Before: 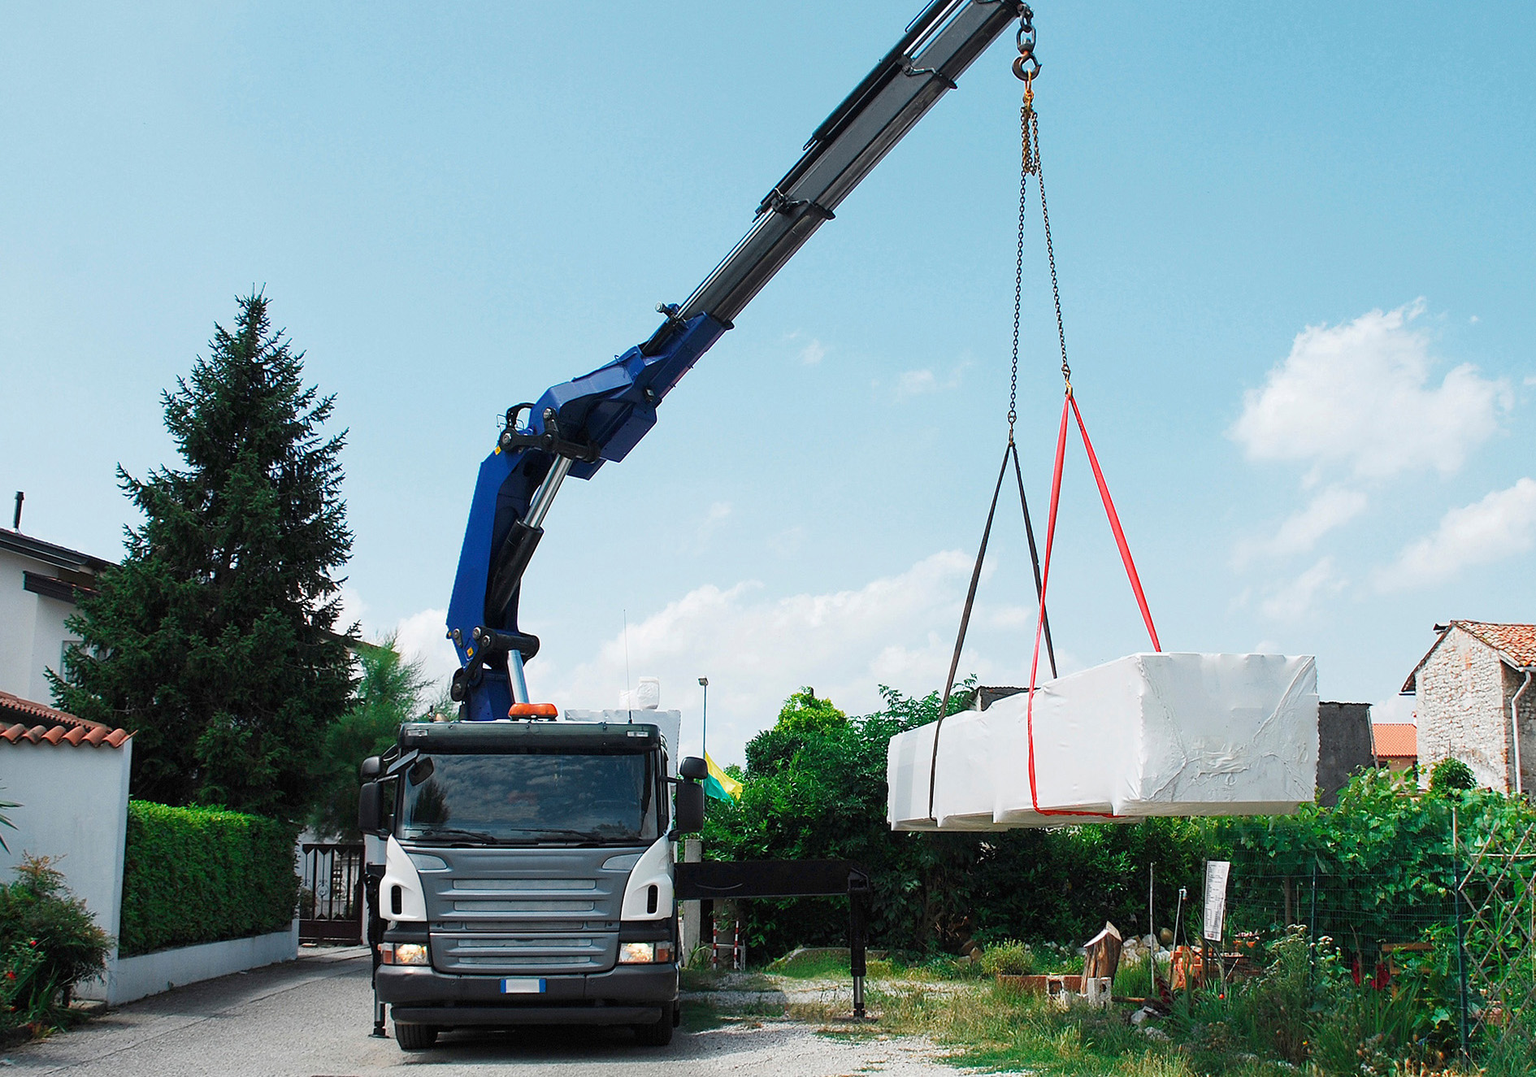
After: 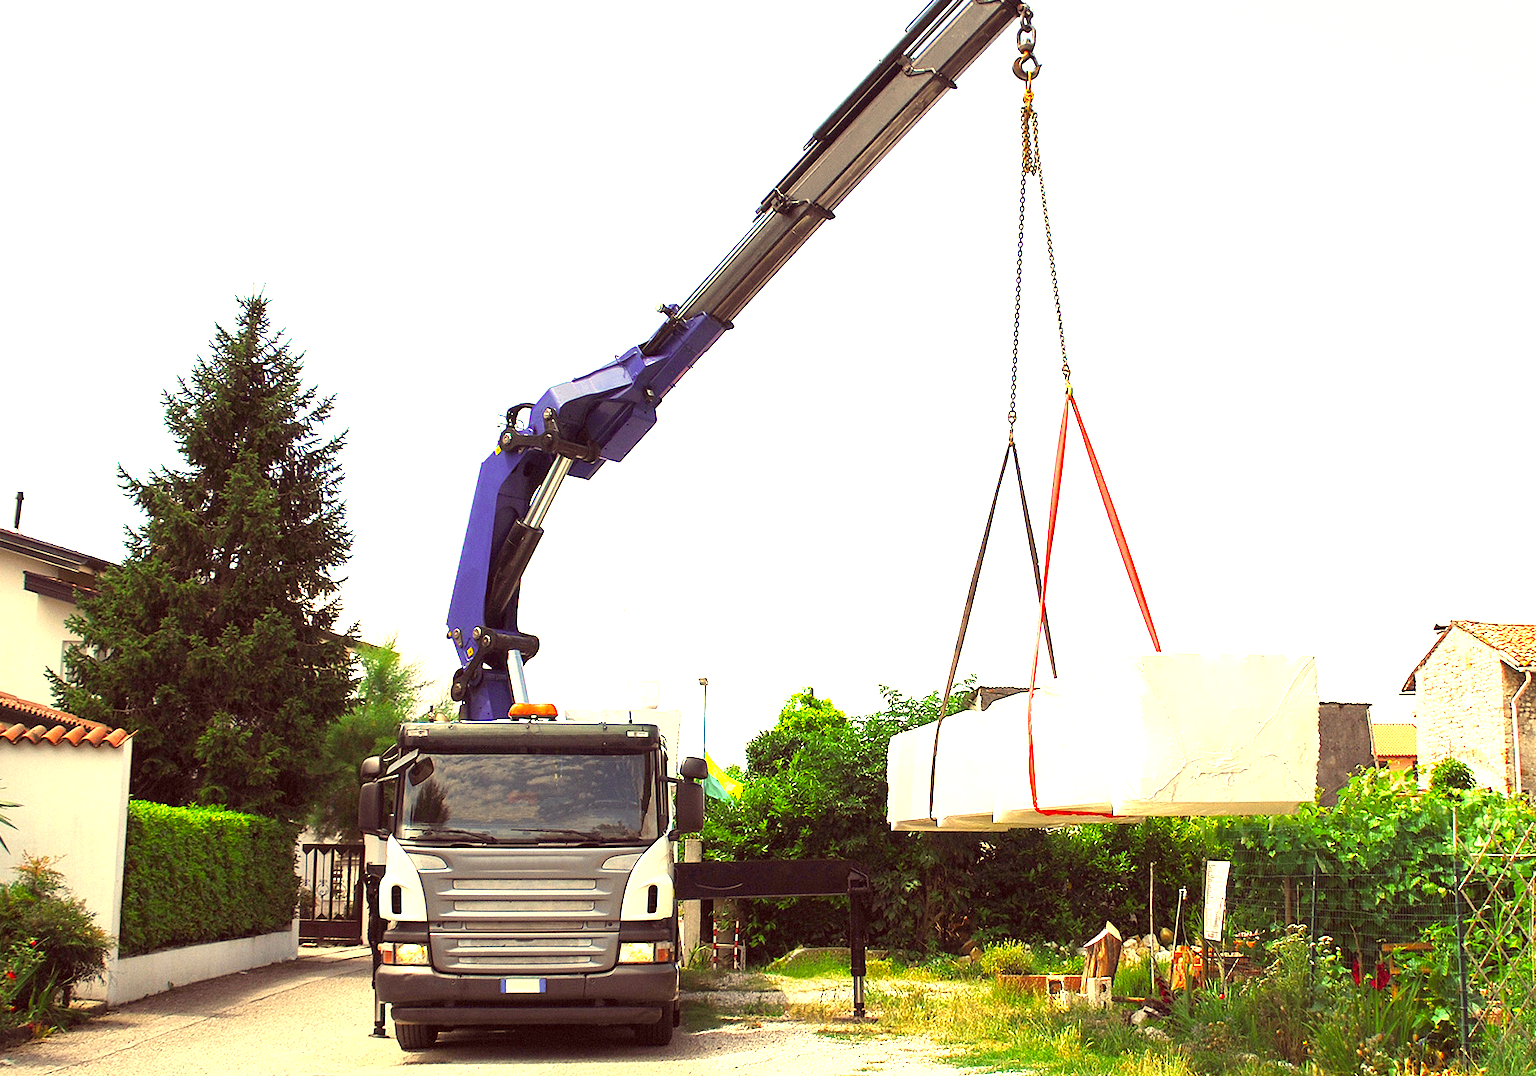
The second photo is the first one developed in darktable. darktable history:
color correction: highlights a* 10.12, highlights b* 39.04, shadows a* 14.62, shadows b* 3.37
exposure: black level correction 0, exposure 1.5 EV, compensate highlight preservation false
